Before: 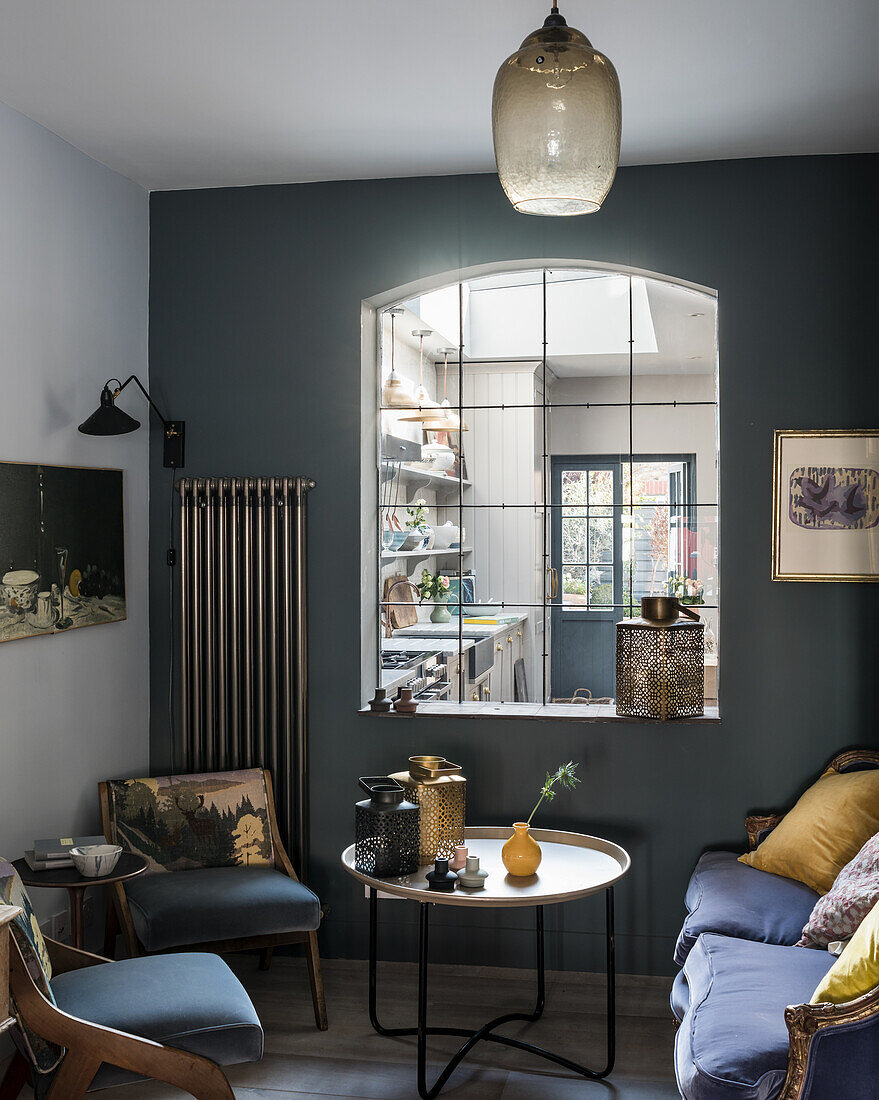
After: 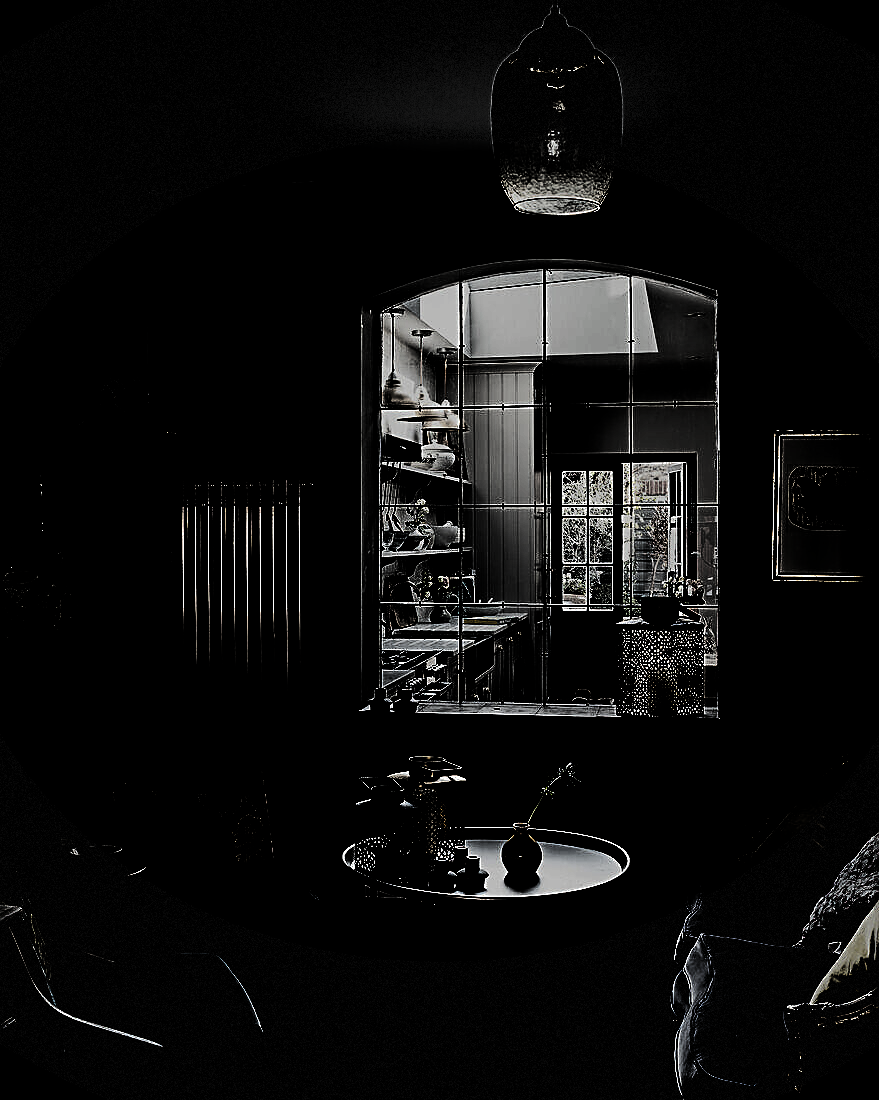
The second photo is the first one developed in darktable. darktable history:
levels: black 0.031%, levels [0.721, 0.937, 0.997]
tone equalizer: on, module defaults
shadows and highlights: shadows 6.16, soften with gaussian
color balance rgb: power › chroma 0.251%, power › hue 61.68°, linear chroma grading › global chroma 9.337%, perceptual saturation grading › global saturation 0.285%, perceptual saturation grading › mid-tones 6.454%, perceptual saturation grading › shadows 71.554%, perceptual brilliance grading › global brilliance -1.128%, perceptual brilliance grading › highlights -1.464%, perceptual brilliance grading › mid-tones -1.738%, perceptual brilliance grading › shadows -0.931%
vignetting: fall-off start 89.31%, fall-off radius 44.41%, saturation -0.022, width/height ratio 1.163, dithering 8-bit output
tone curve: curves: ch0 [(0, 0) (0.051, 0.047) (0.102, 0.099) (0.236, 0.249) (0.429, 0.473) (0.67, 0.755) (0.875, 0.948) (1, 0.985)]; ch1 [(0, 0) (0.339, 0.298) (0.402, 0.363) (0.453, 0.413) (0.485, 0.469) (0.494, 0.493) (0.504, 0.502) (0.515, 0.526) (0.563, 0.591) (0.597, 0.639) (0.834, 0.888) (1, 1)]; ch2 [(0, 0) (0.362, 0.353) (0.425, 0.439) (0.501, 0.501) (0.537, 0.538) (0.58, 0.59) (0.642, 0.669) (0.773, 0.856) (1, 1)], color space Lab, linked channels, preserve colors none
sharpen: on, module defaults
